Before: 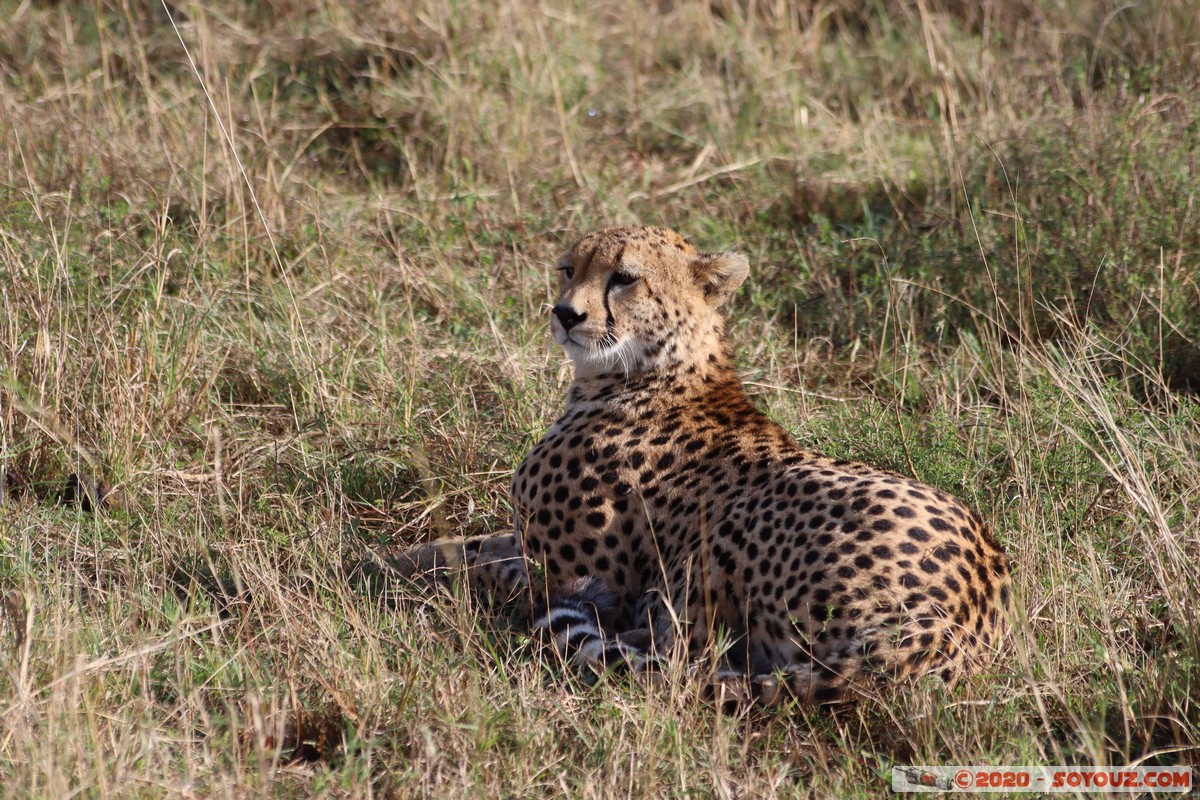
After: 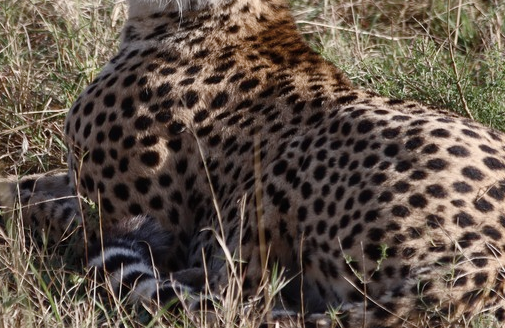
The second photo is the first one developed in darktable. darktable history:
contrast brightness saturation: contrast 0.1, saturation -0.36
crop: left 37.221%, top 45.169%, right 20.63%, bottom 13.777%
color balance rgb: perceptual saturation grading › global saturation 20%, perceptual saturation grading › highlights -25%, perceptual saturation grading › shadows 25%
